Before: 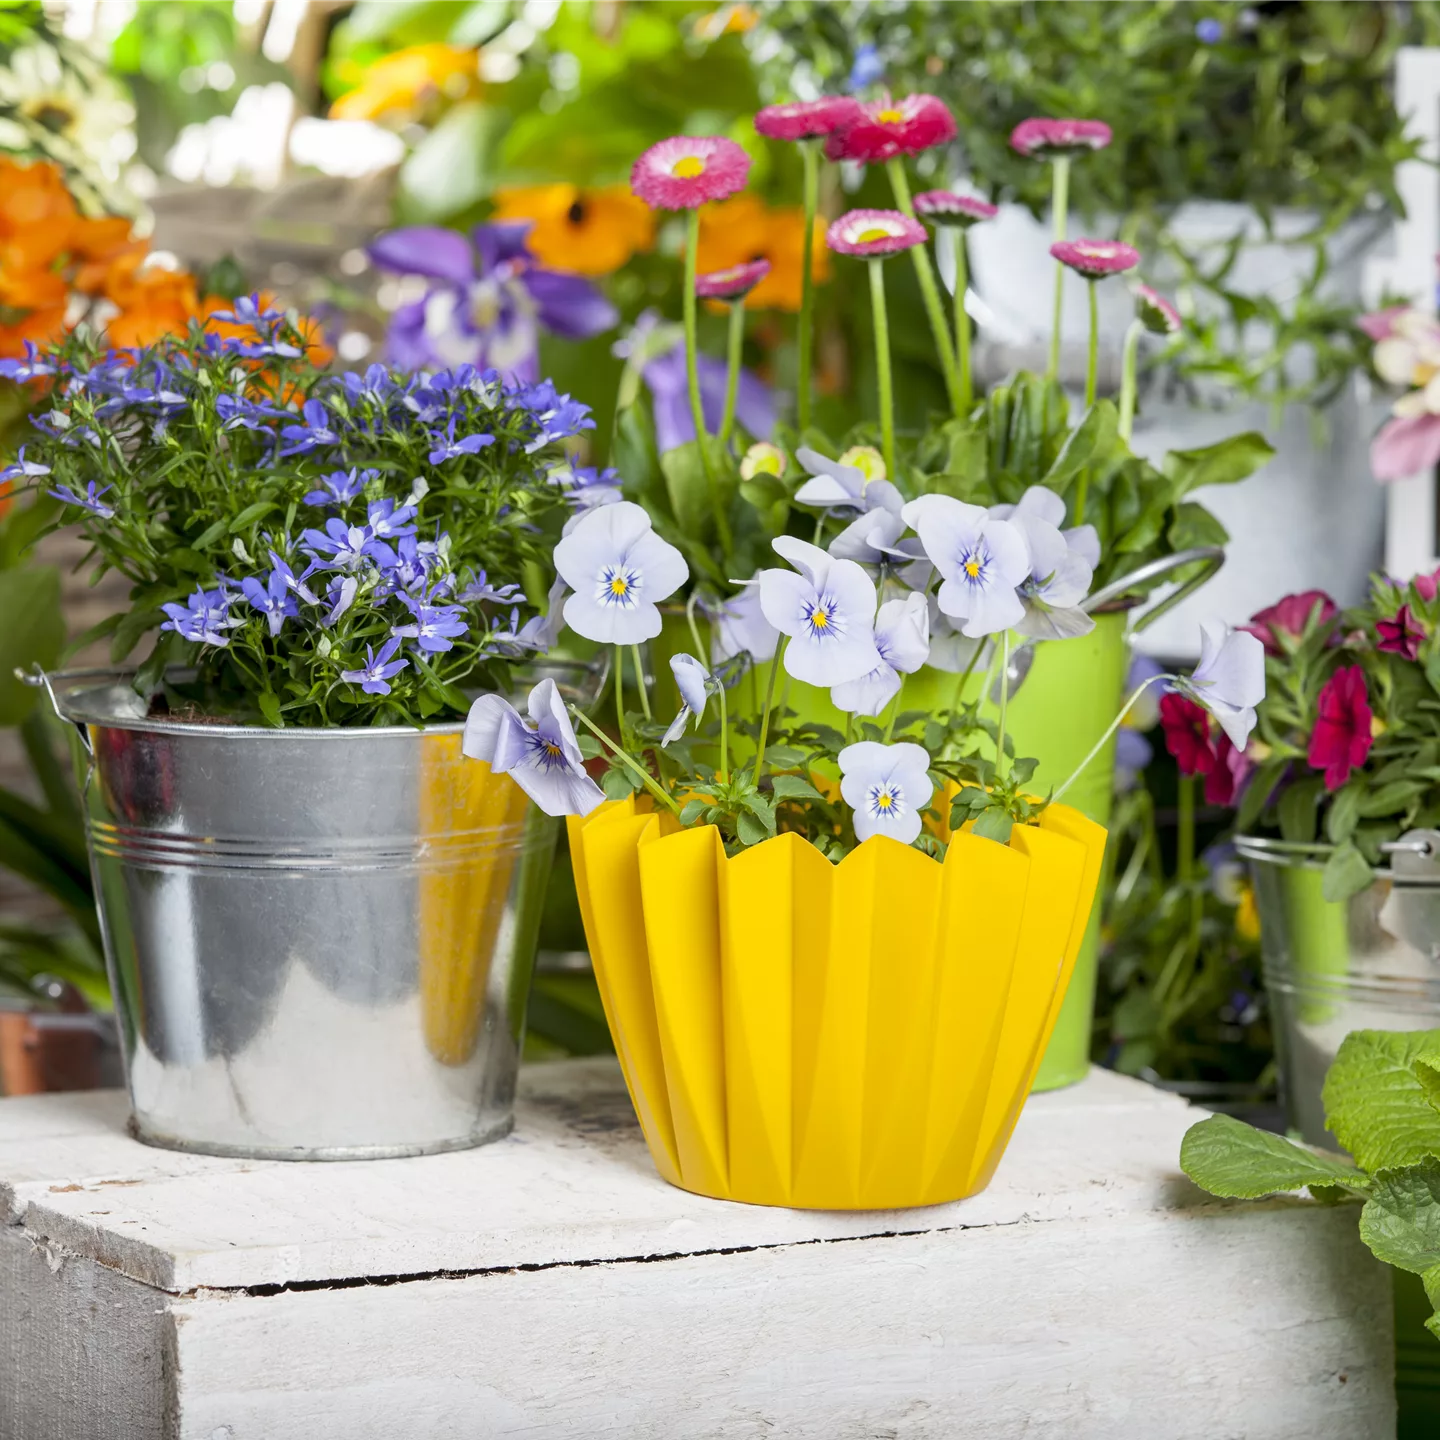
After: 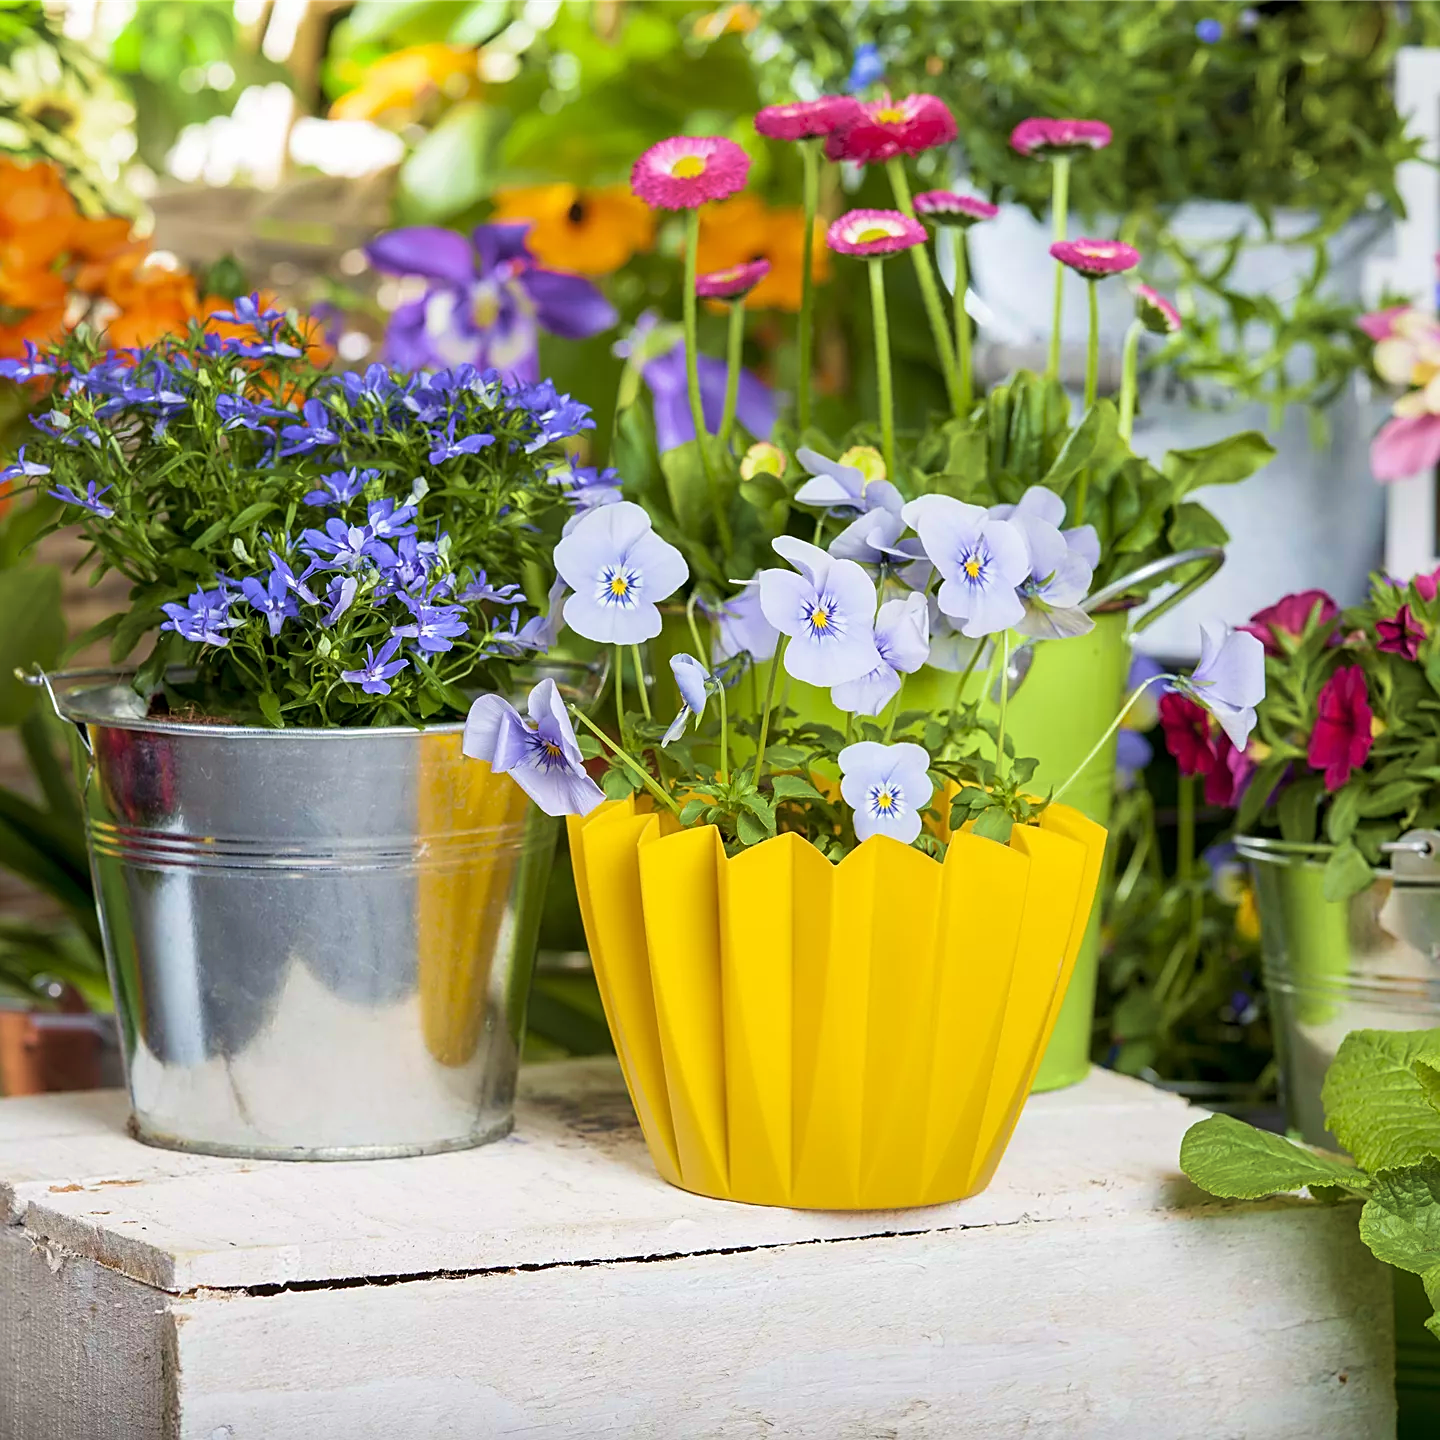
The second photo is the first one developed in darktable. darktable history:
velvia: strength 74%
sharpen: on, module defaults
